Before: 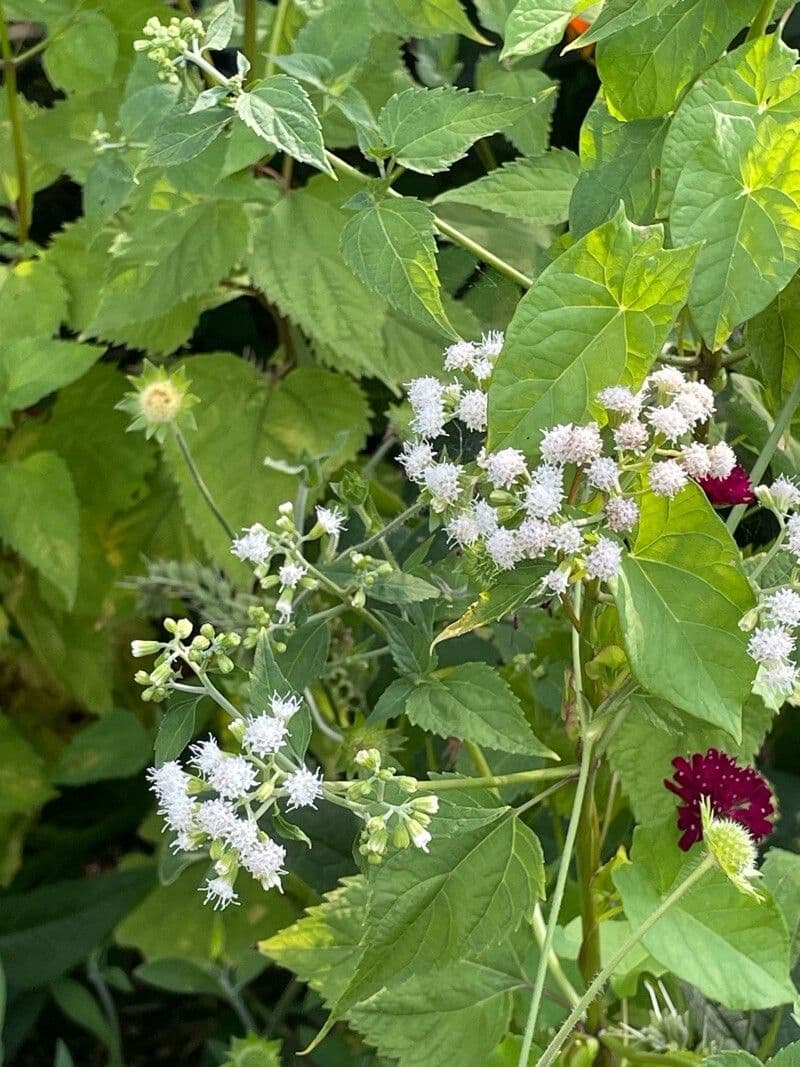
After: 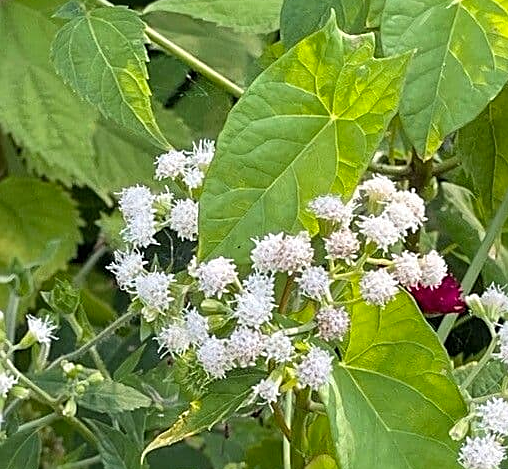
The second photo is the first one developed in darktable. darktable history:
sharpen: on, module defaults
color balance rgb: perceptual saturation grading › global saturation 0.406%, global vibrance 20%
crop: left 36.169%, top 17.977%, right 0.329%, bottom 38.01%
